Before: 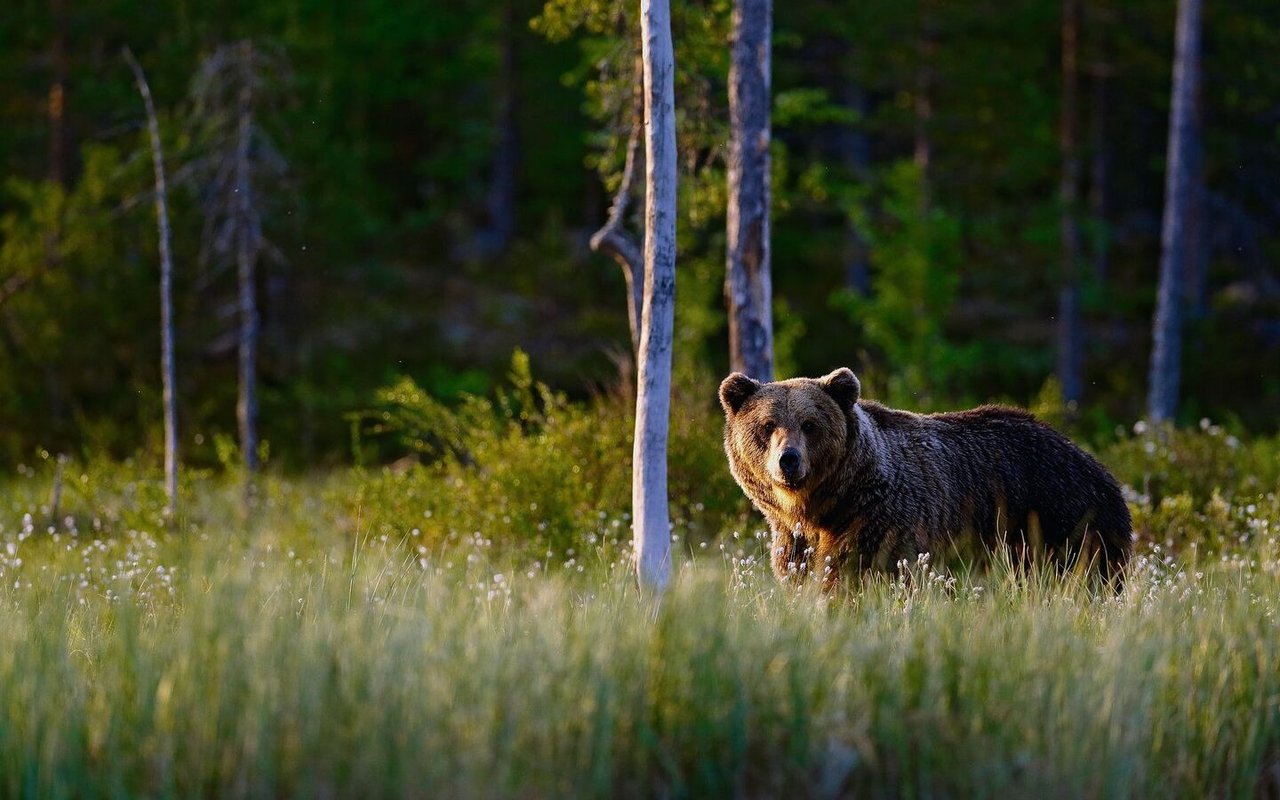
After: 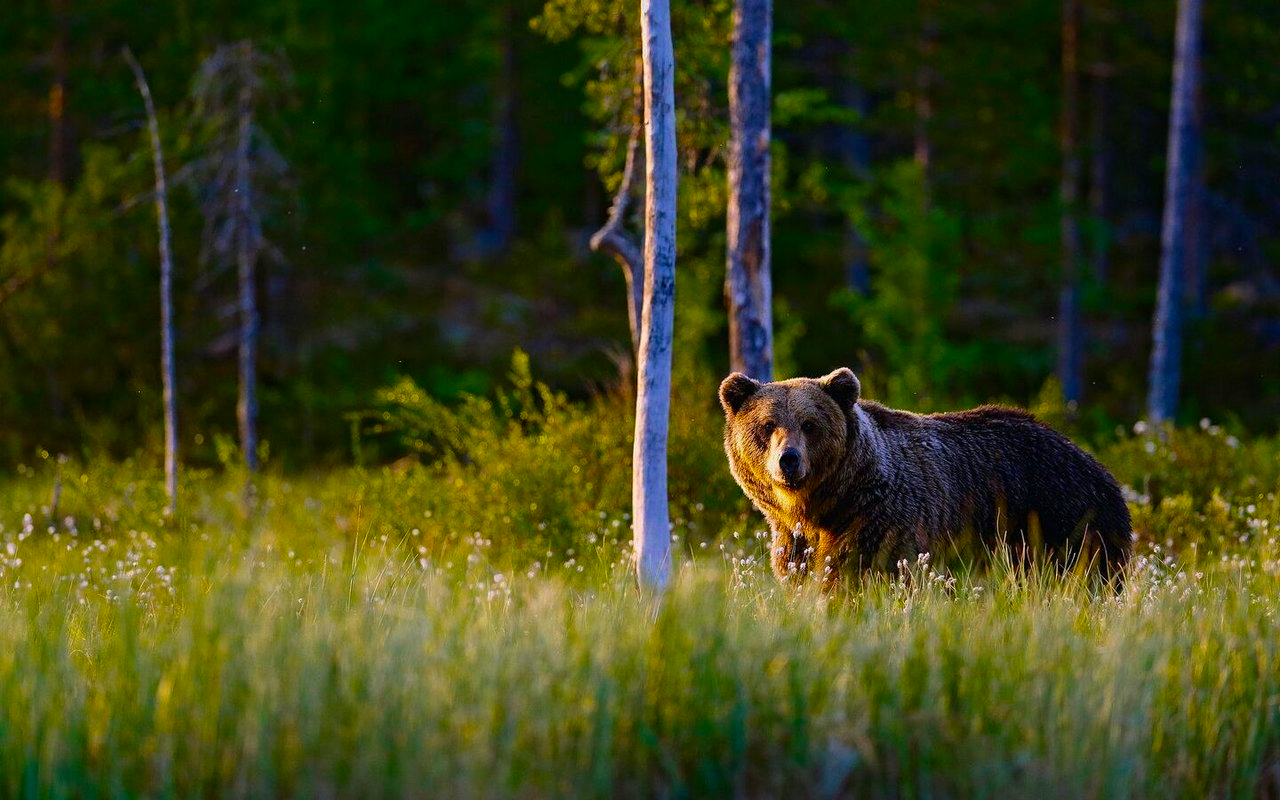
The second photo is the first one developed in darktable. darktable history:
color balance rgb: highlights gain › chroma 1.113%, highlights gain › hue 60.26°, linear chroma grading › global chroma 14.412%, perceptual saturation grading › global saturation 29.662%, global vibrance 14.152%
